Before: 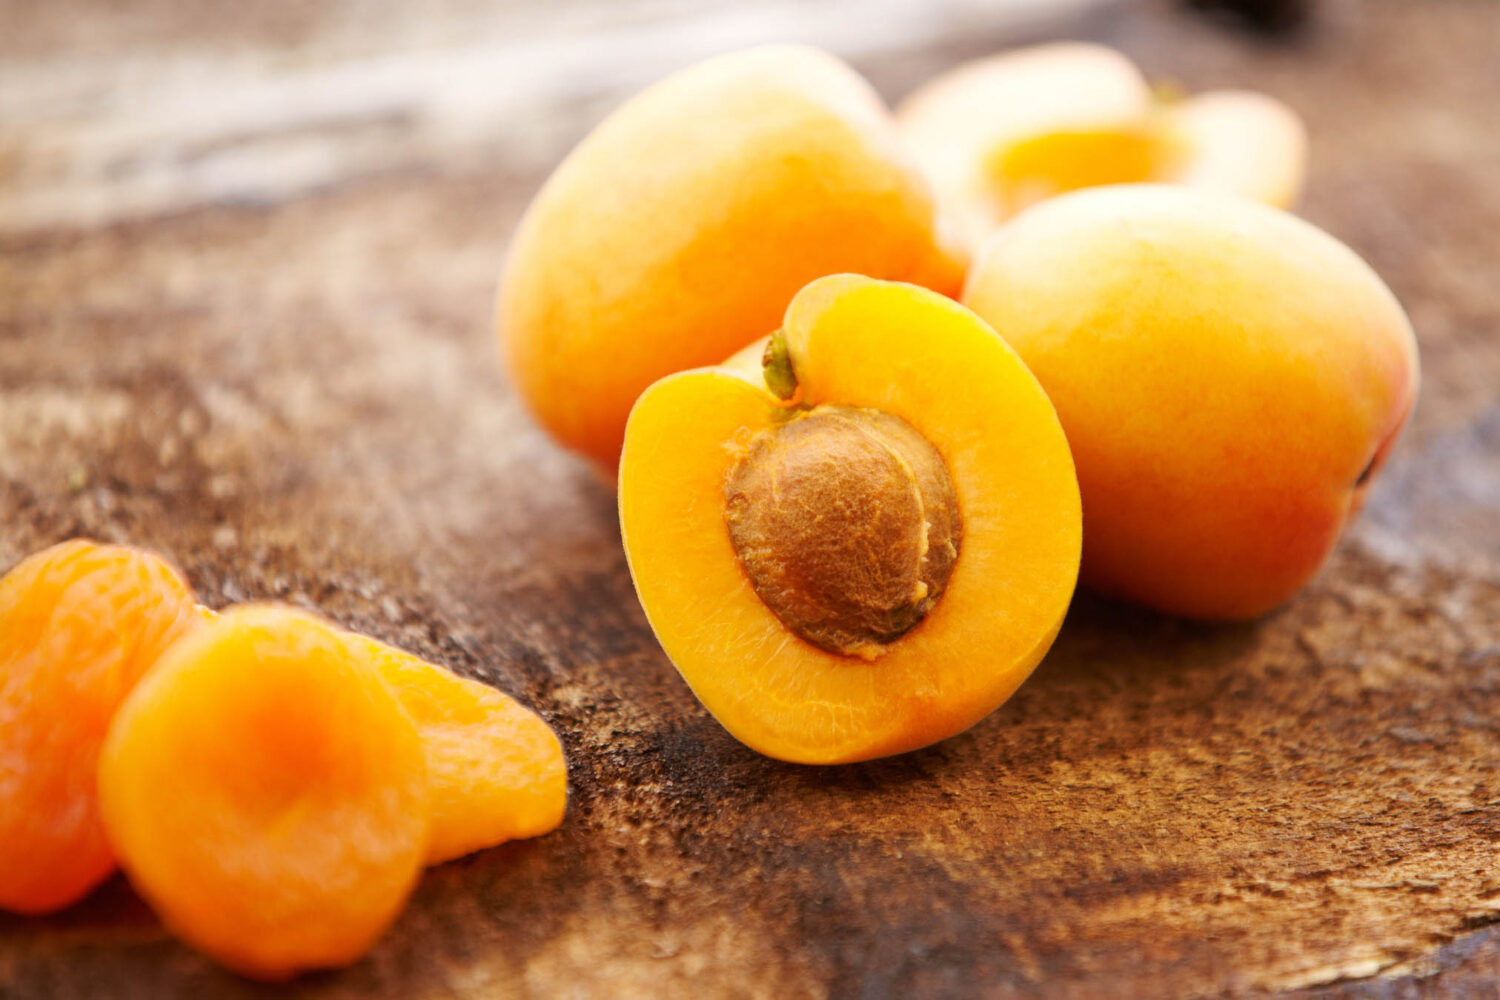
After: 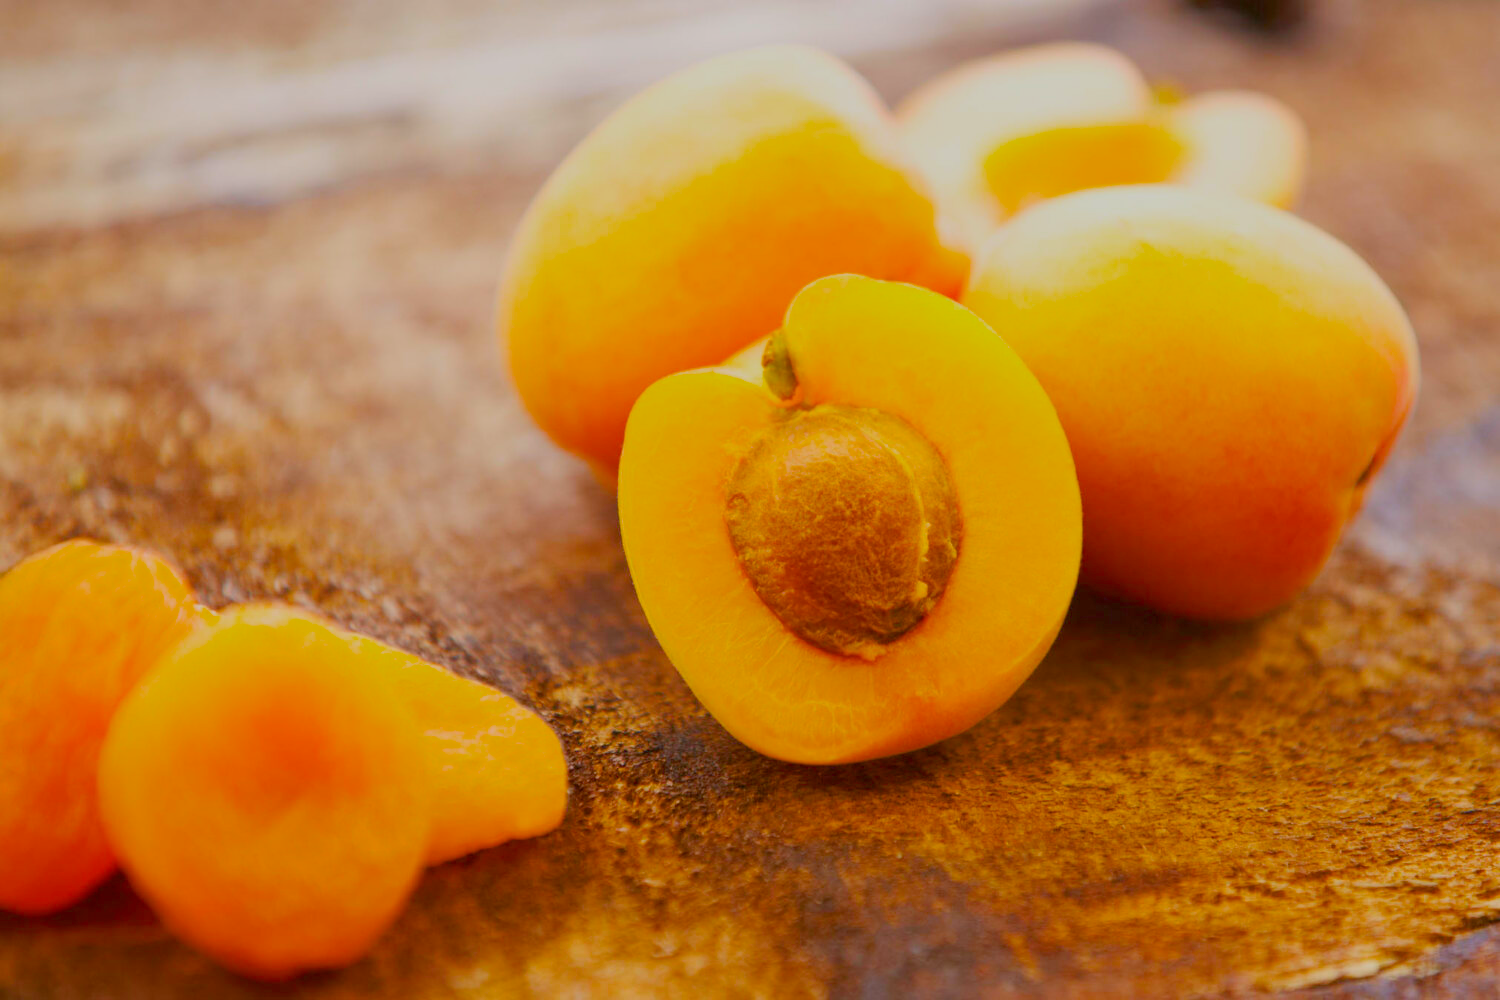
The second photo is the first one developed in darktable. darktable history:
color balance rgb: linear chroma grading › global chroma 14.496%, perceptual saturation grading › global saturation 30.538%, contrast -29.379%
